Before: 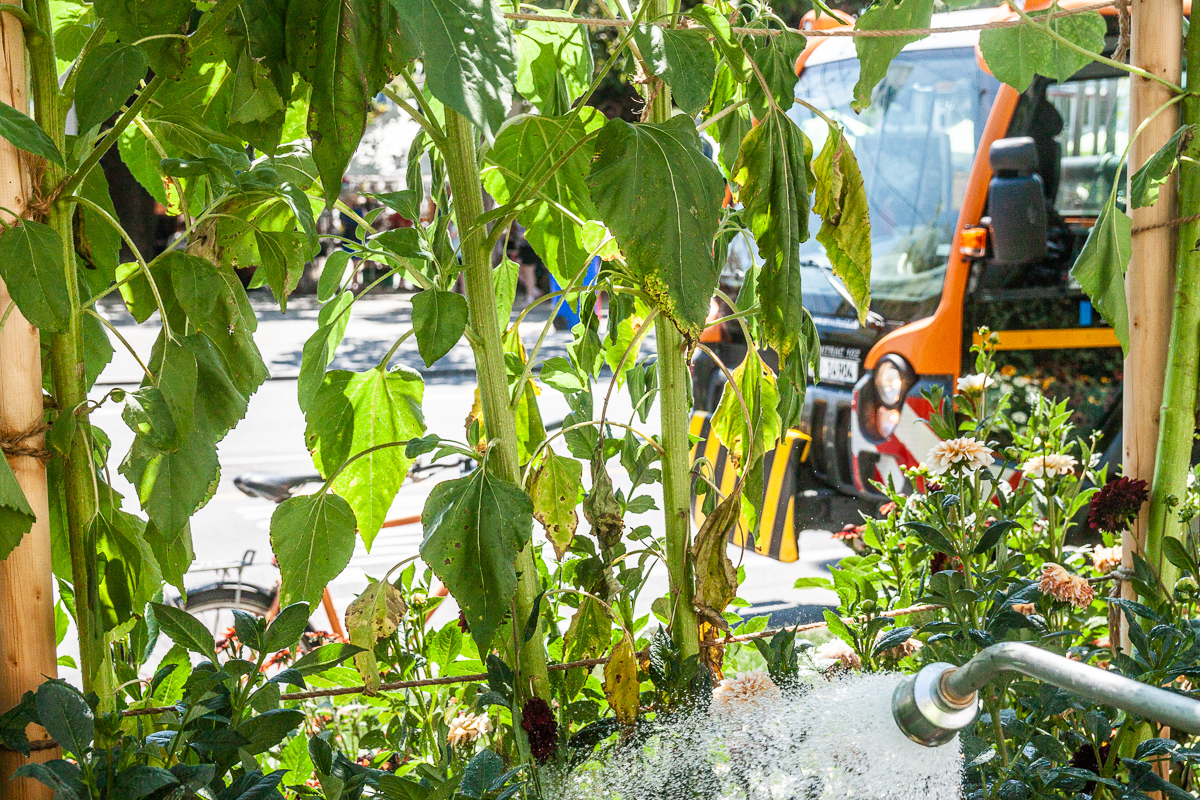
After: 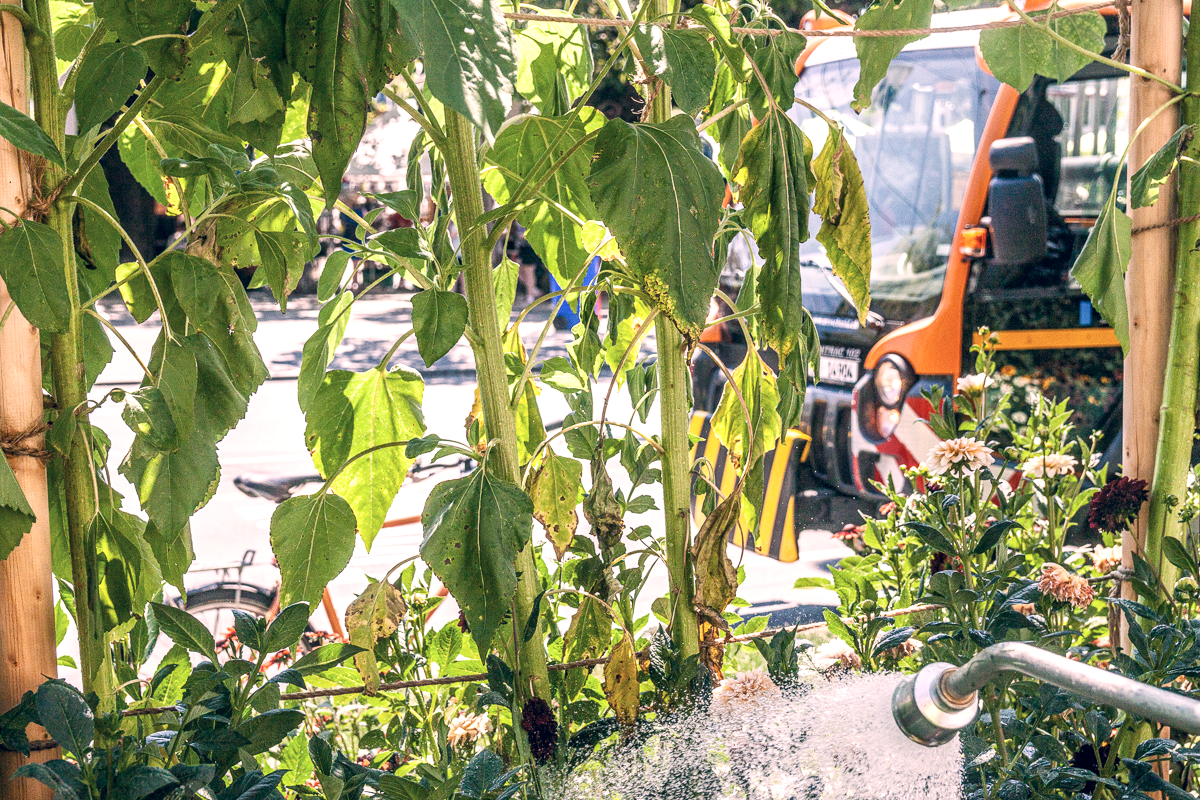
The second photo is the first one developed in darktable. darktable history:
local contrast: on, module defaults
color correction: highlights a* 14.46, highlights b* 5.85, shadows a* -5.53, shadows b* -15.24, saturation 0.85
exposure: exposure 0.161 EV, compensate highlight preservation false
